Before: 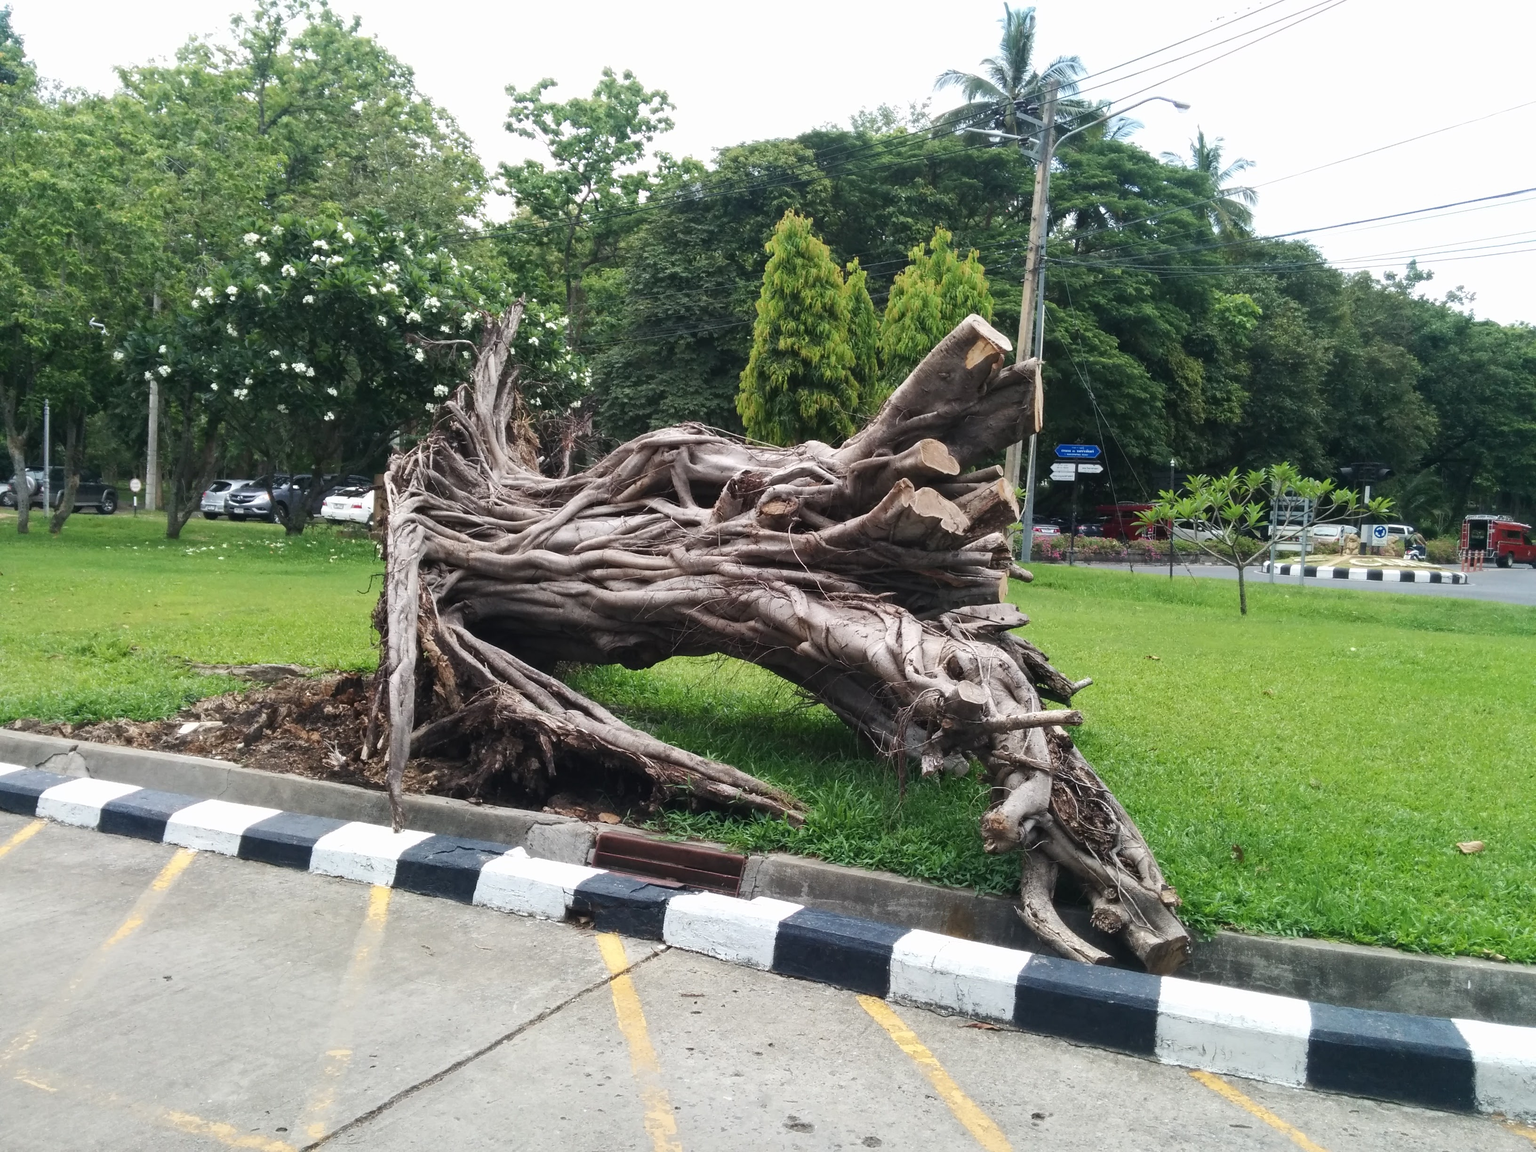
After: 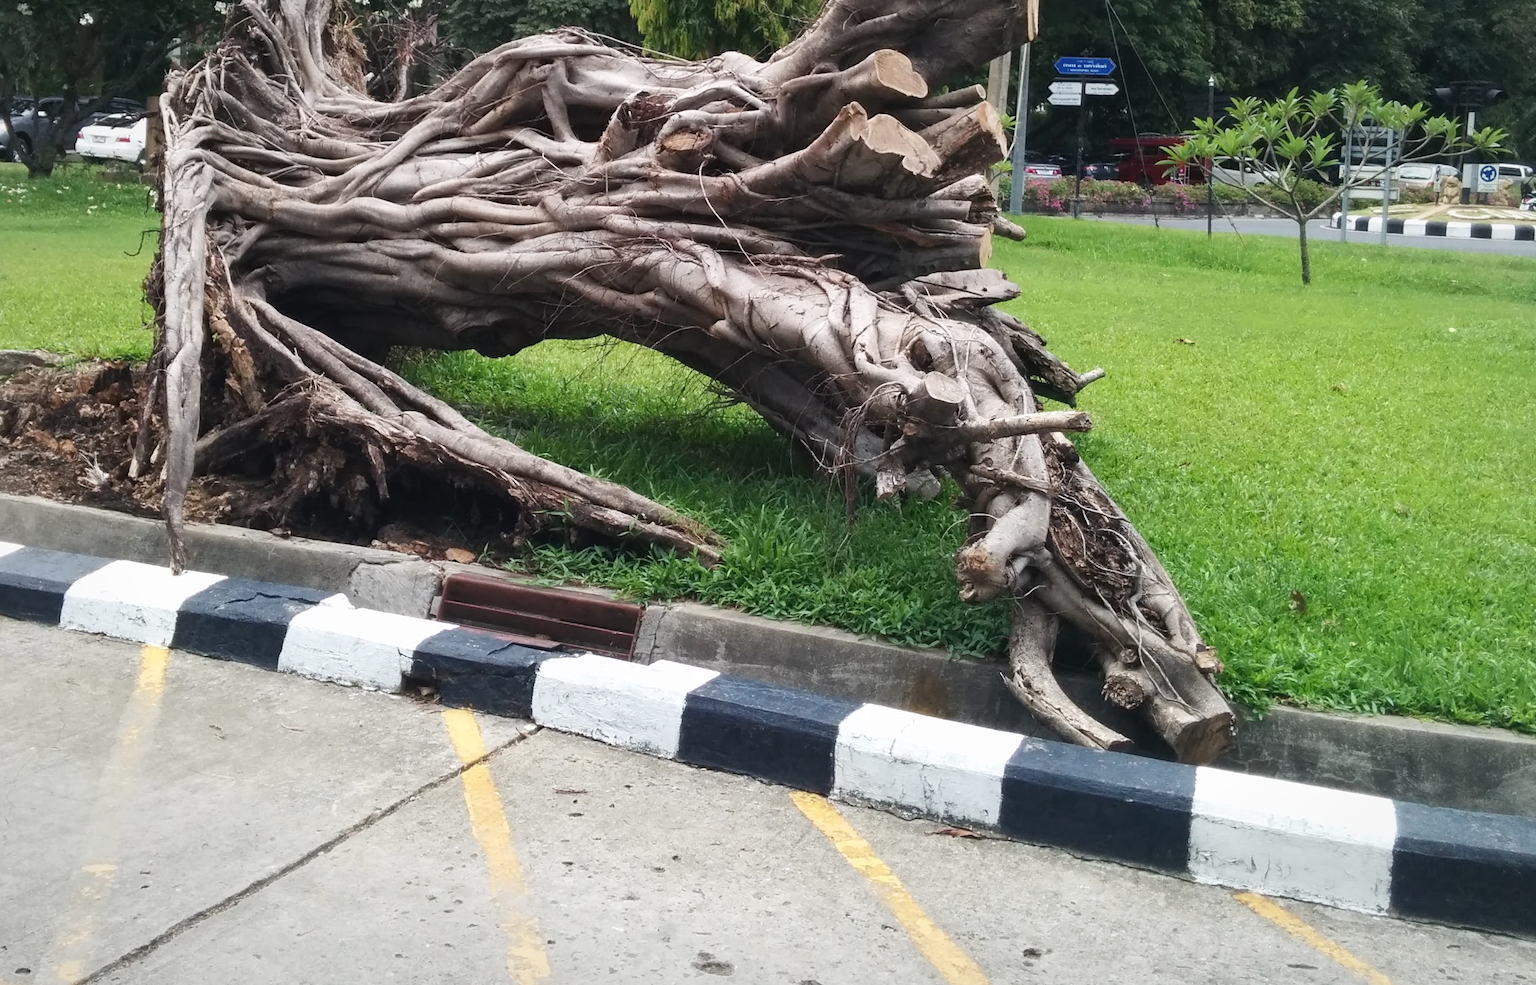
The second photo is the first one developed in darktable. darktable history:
tone curve: curves: ch0 [(0, 0) (0.003, 0.003) (0.011, 0.011) (0.025, 0.026) (0.044, 0.046) (0.069, 0.072) (0.1, 0.103) (0.136, 0.141) (0.177, 0.184) (0.224, 0.233) (0.277, 0.287) (0.335, 0.348) (0.399, 0.414) (0.468, 0.486) (0.543, 0.563) (0.623, 0.647) (0.709, 0.736) (0.801, 0.831) (0.898, 0.92) (1, 1)], preserve colors none
crop and rotate: left 17.225%, top 34.926%, right 7.796%, bottom 0.919%
vignetting: fall-off start 81.63%, fall-off radius 62.5%, brightness -0.177, saturation -0.296, automatic ratio true, width/height ratio 1.413
